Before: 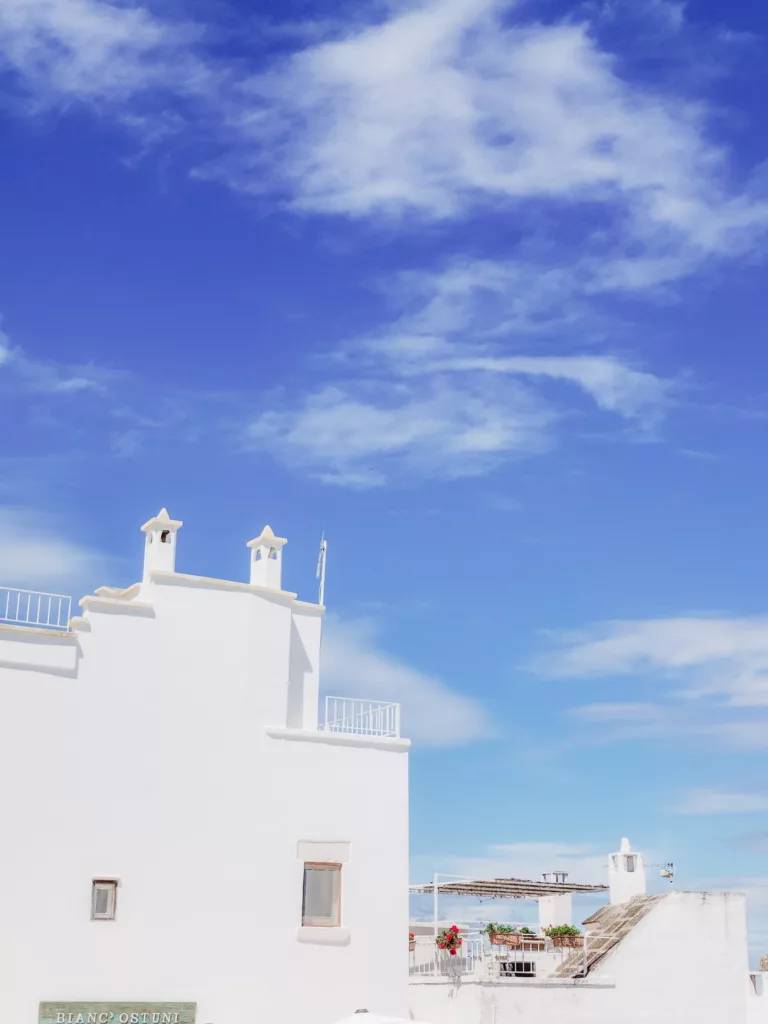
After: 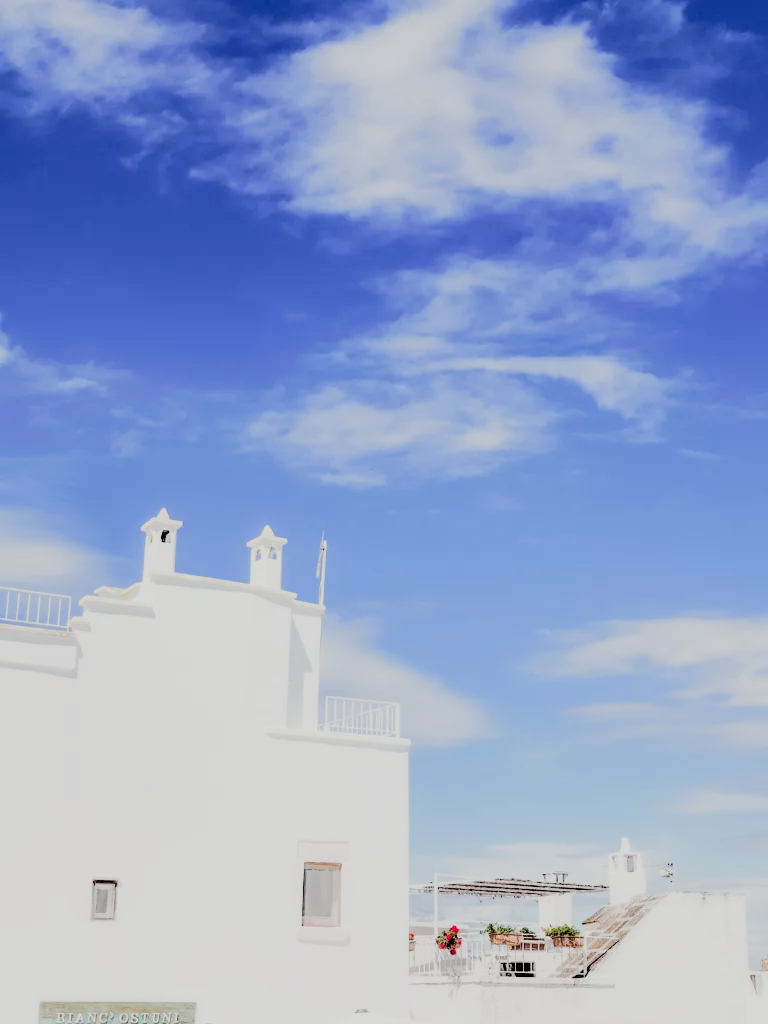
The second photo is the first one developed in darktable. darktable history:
tone curve: curves: ch0 [(0, 0) (0.037, 0.025) (0.131, 0.093) (0.275, 0.256) (0.476, 0.517) (0.607, 0.667) (0.691, 0.745) (0.789, 0.836) (0.911, 0.925) (0.997, 0.995)]; ch1 [(0, 0) (0.301, 0.3) (0.444, 0.45) (0.493, 0.495) (0.507, 0.503) (0.534, 0.533) (0.582, 0.58) (0.658, 0.693) (0.746, 0.77) (1, 1)]; ch2 [(0, 0) (0.246, 0.233) (0.36, 0.352) (0.415, 0.418) (0.476, 0.492) (0.502, 0.504) (0.525, 0.518) (0.539, 0.544) (0.586, 0.602) (0.634, 0.651) (0.706, 0.727) (0.853, 0.852) (1, 0.951)], color space Lab, independent channels, preserve colors none
filmic rgb: black relative exposure -3.21 EV, white relative exposure 7.02 EV, hardness 1.46, contrast 1.35
